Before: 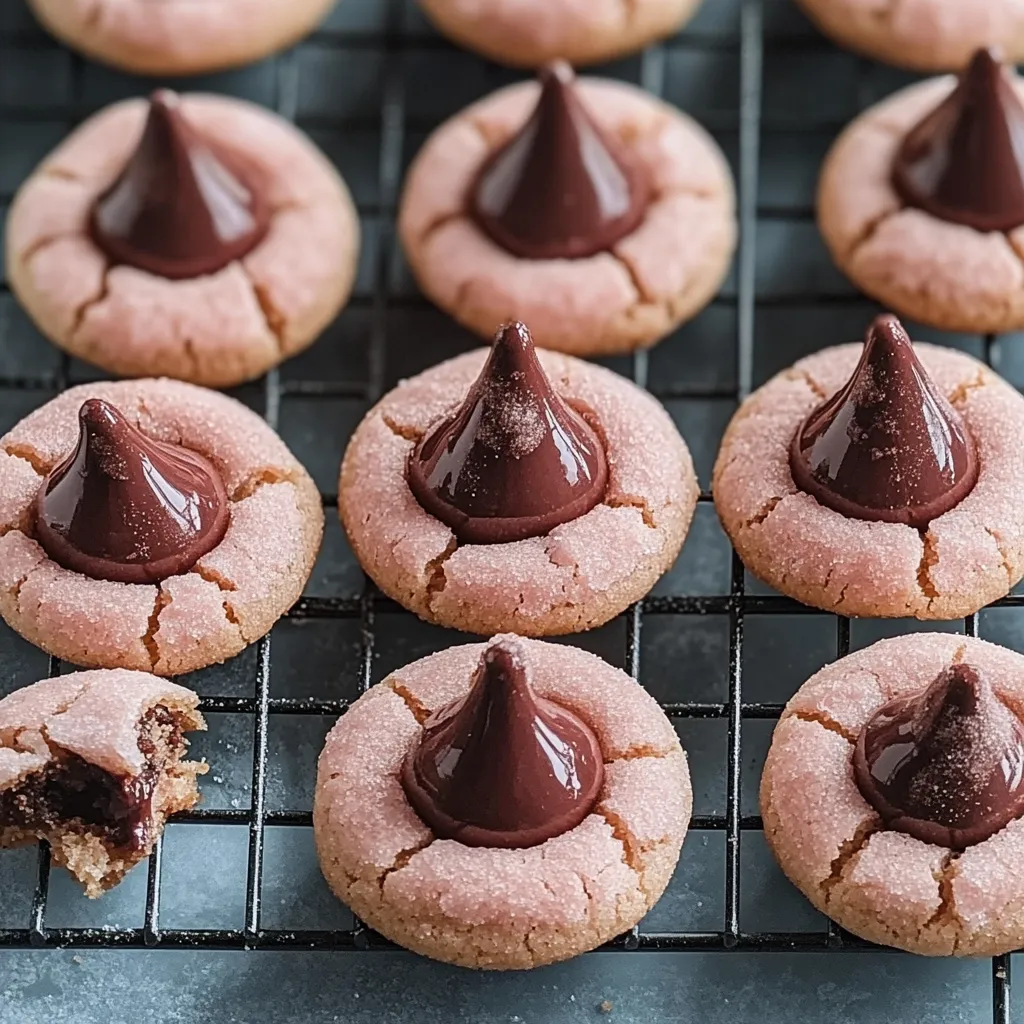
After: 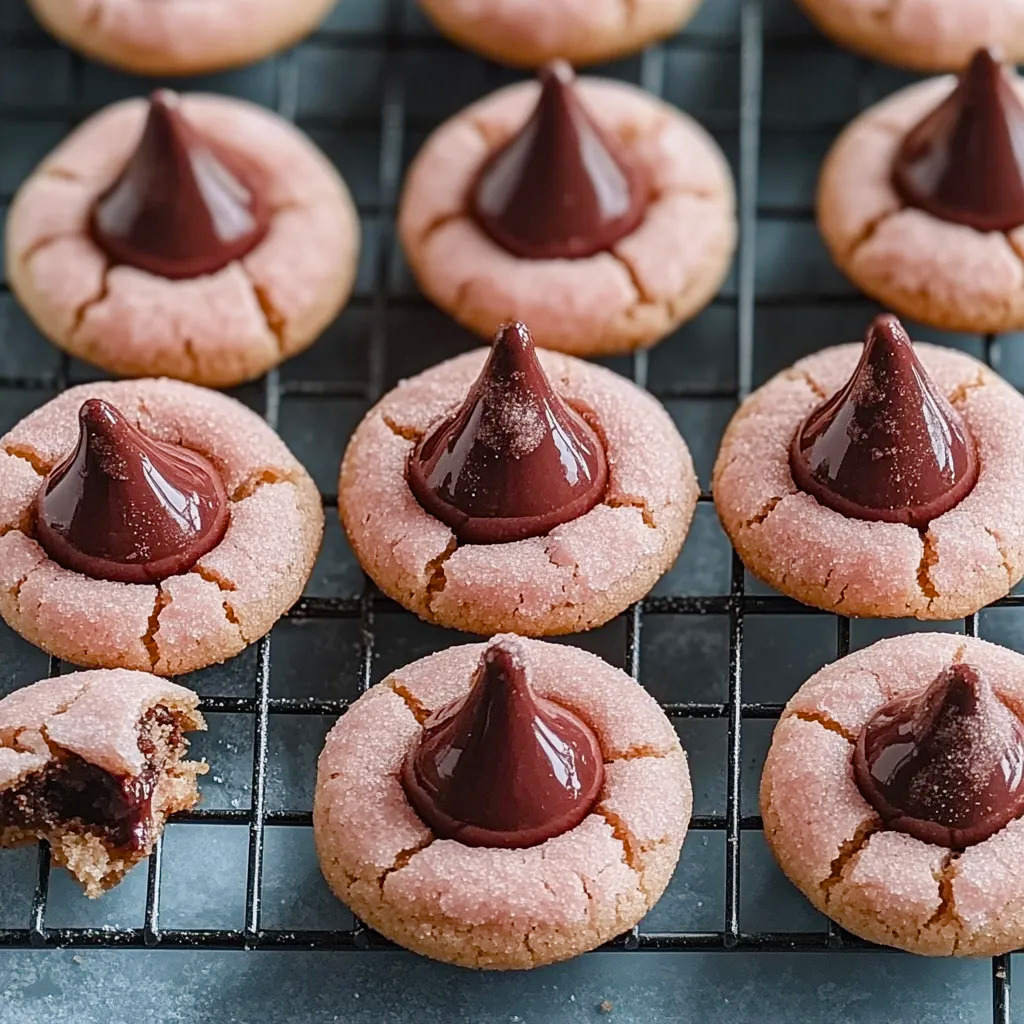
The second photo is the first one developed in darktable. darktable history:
color balance rgb: white fulcrum 0.062 EV, linear chroma grading › global chroma -0.69%, perceptual saturation grading › global saturation 20%, perceptual saturation grading › highlights -25.831%, perceptual saturation grading › shadows 25.946%
